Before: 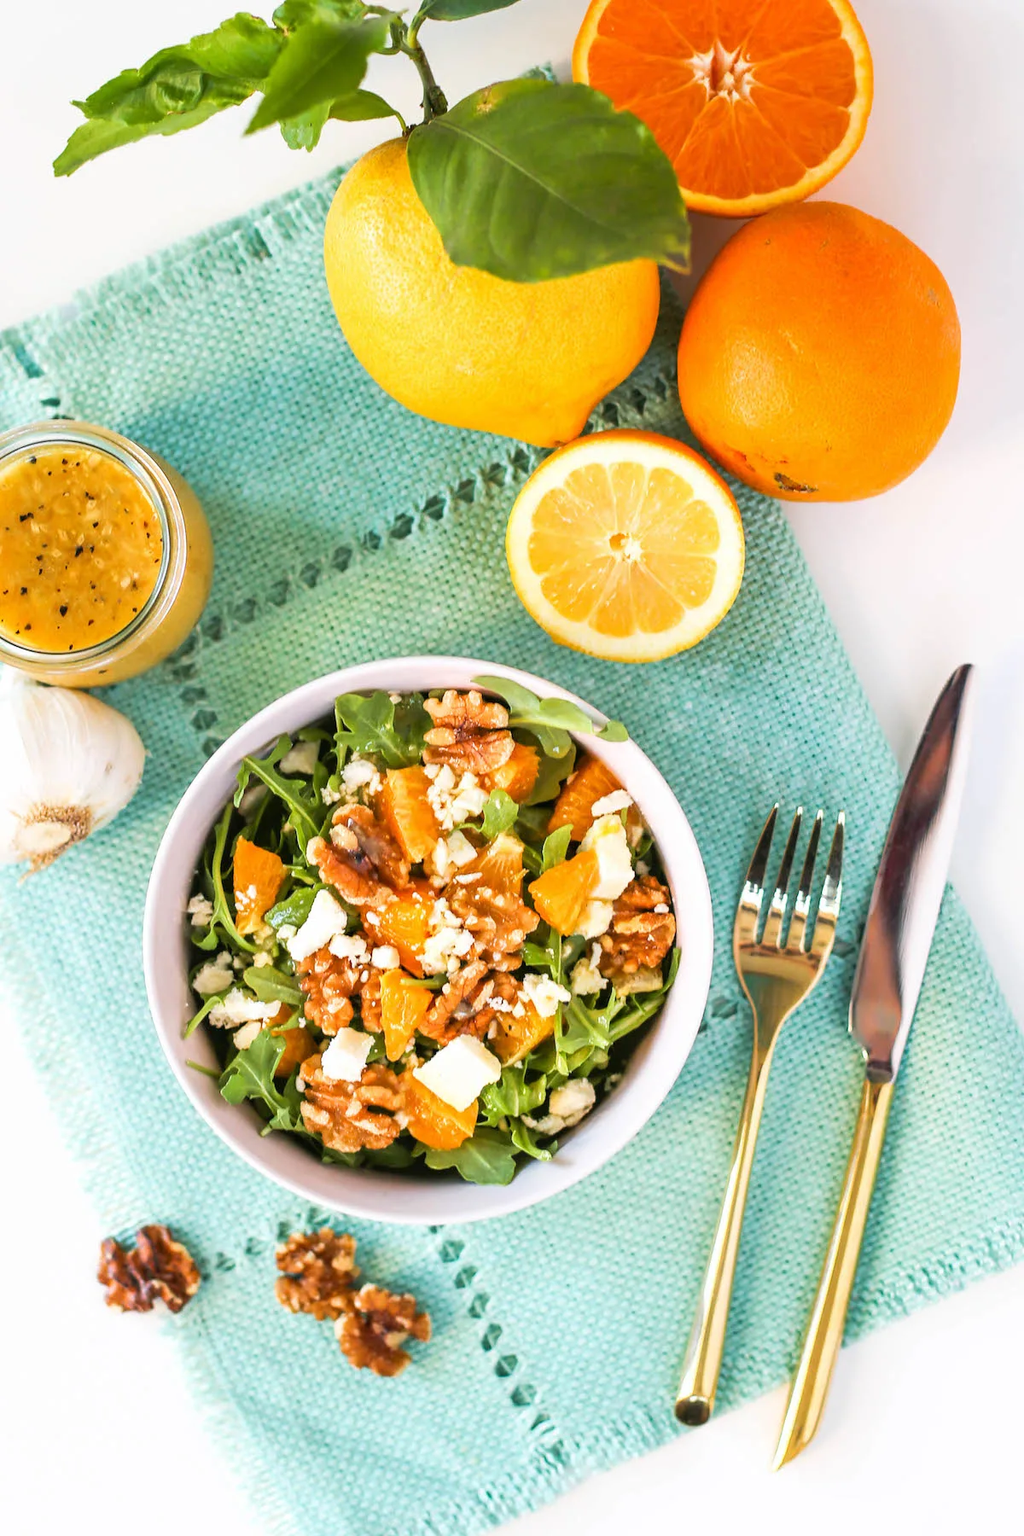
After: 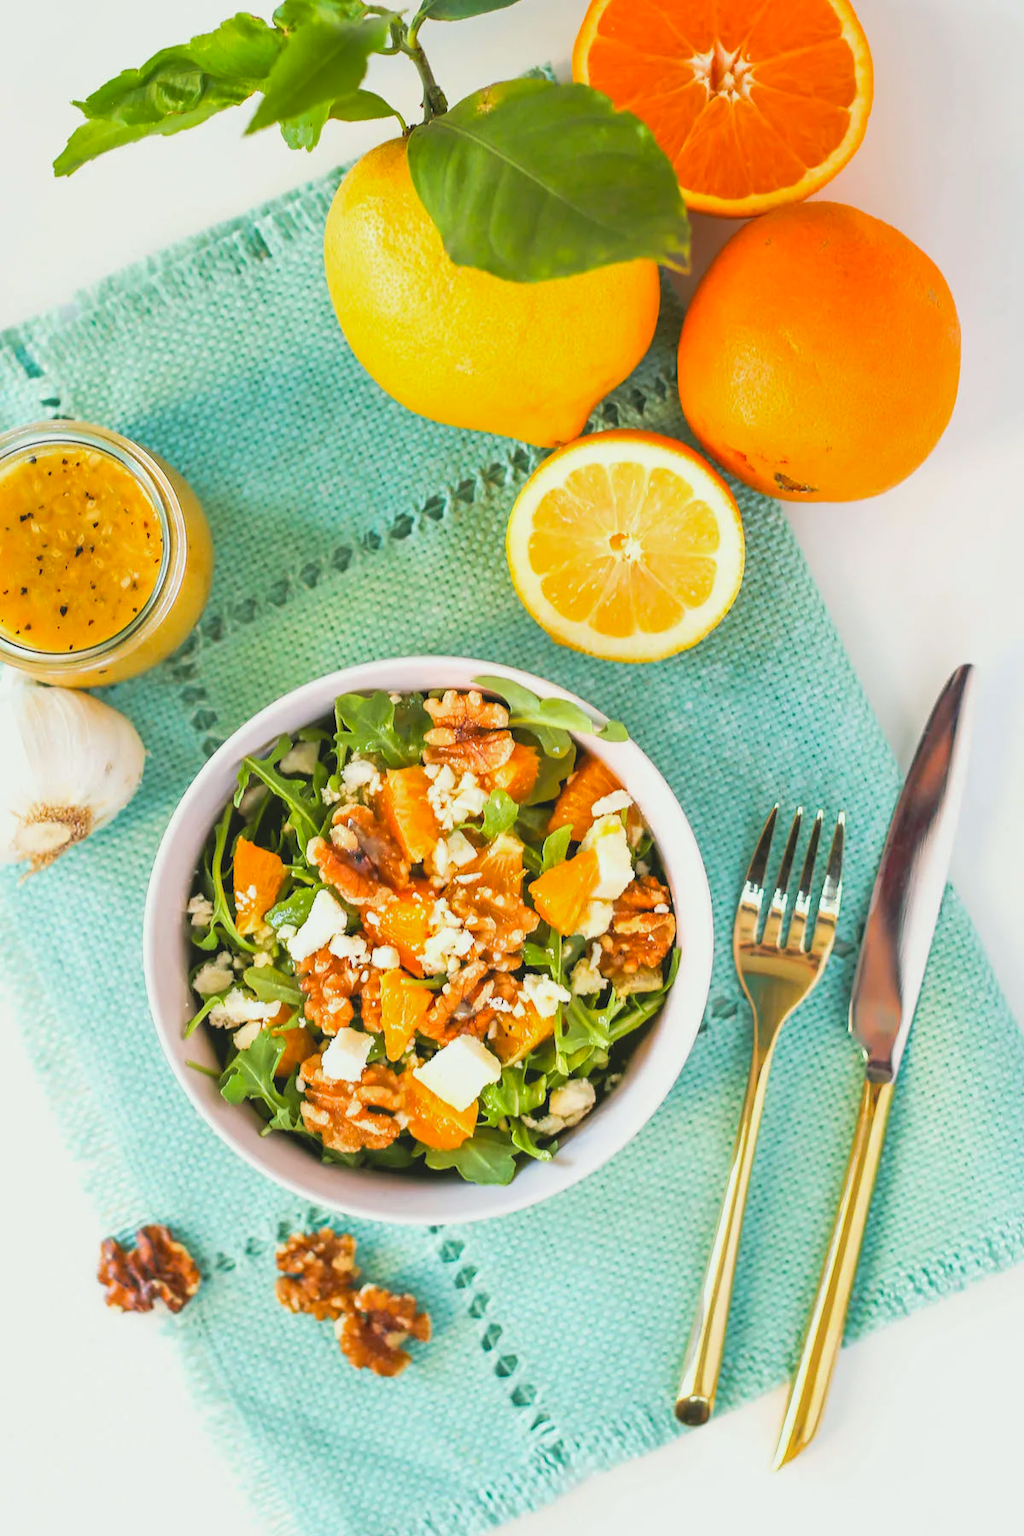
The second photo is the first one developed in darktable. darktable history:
shadows and highlights: shadows 25, highlights -25
color correction: highlights a* -2.68, highlights b* 2.57
contrast brightness saturation: contrast -0.1, brightness 0.05, saturation 0.08
